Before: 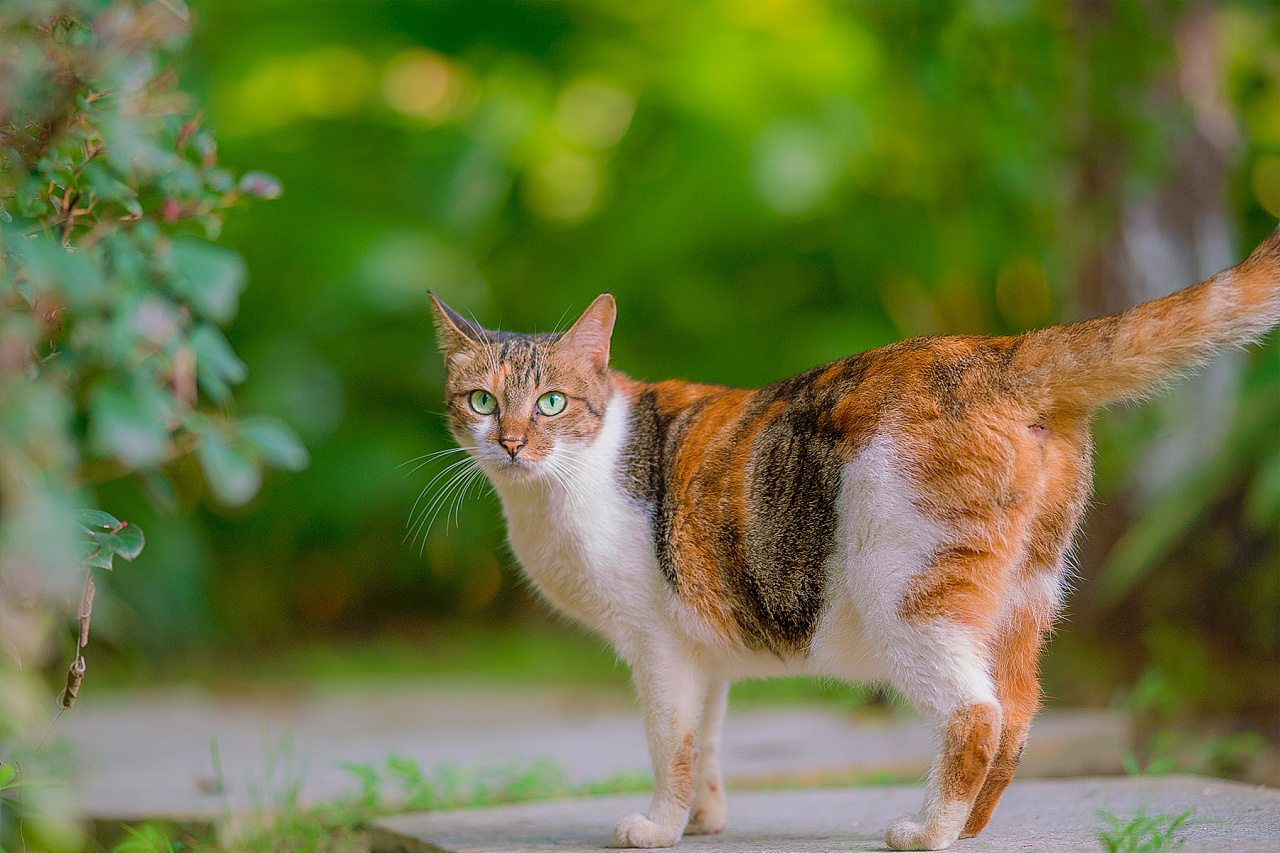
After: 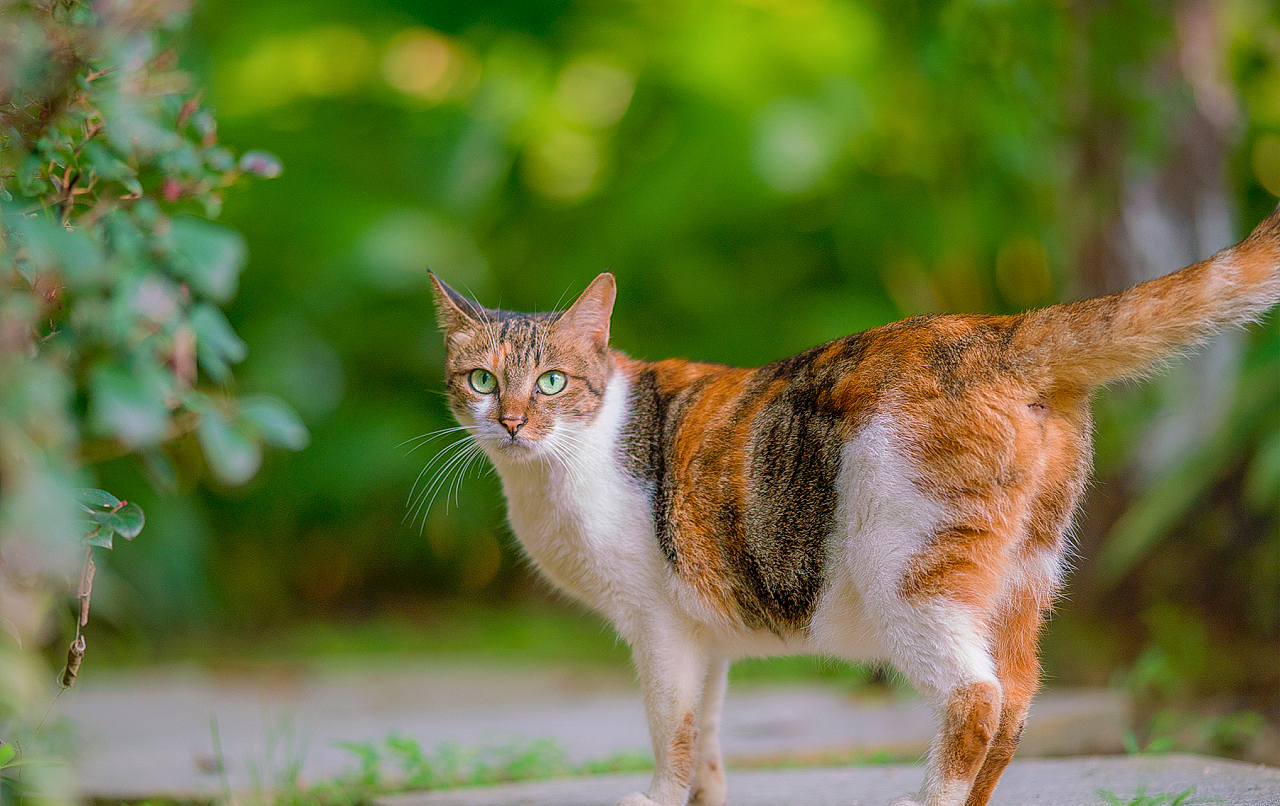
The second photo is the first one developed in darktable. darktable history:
tone equalizer: on, module defaults
crop and rotate: top 2.479%, bottom 3.018%
contrast equalizer: octaves 7, y [[0.6 ×6], [0.55 ×6], [0 ×6], [0 ×6], [0 ×6]], mix 0.15
local contrast: detail 110%
